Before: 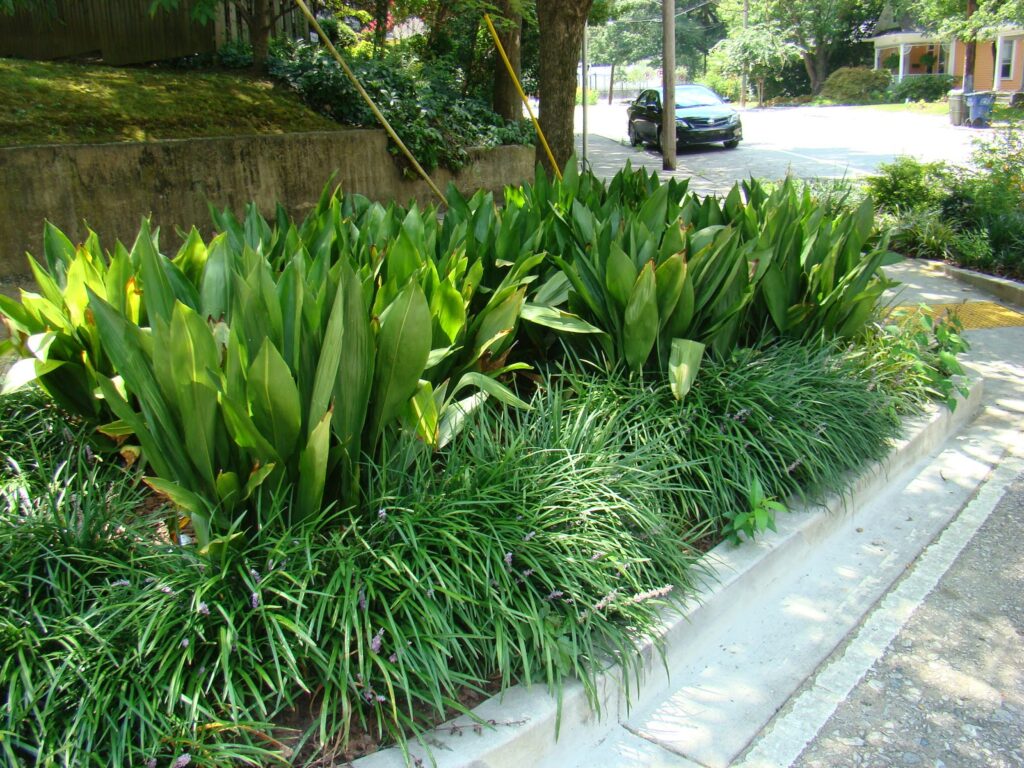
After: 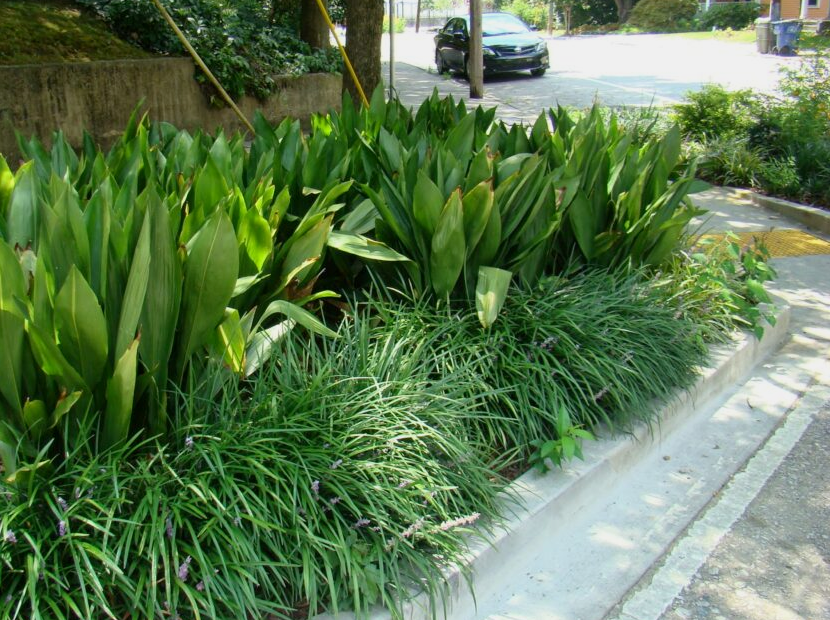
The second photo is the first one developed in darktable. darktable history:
exposure: black level correction 0.001, exposure -0.2 EV, compensate exposure bias true, compensate highlight preservation false
crop: left 18.933%, top 9.466%, right 0.001%, bottom 9.772%
